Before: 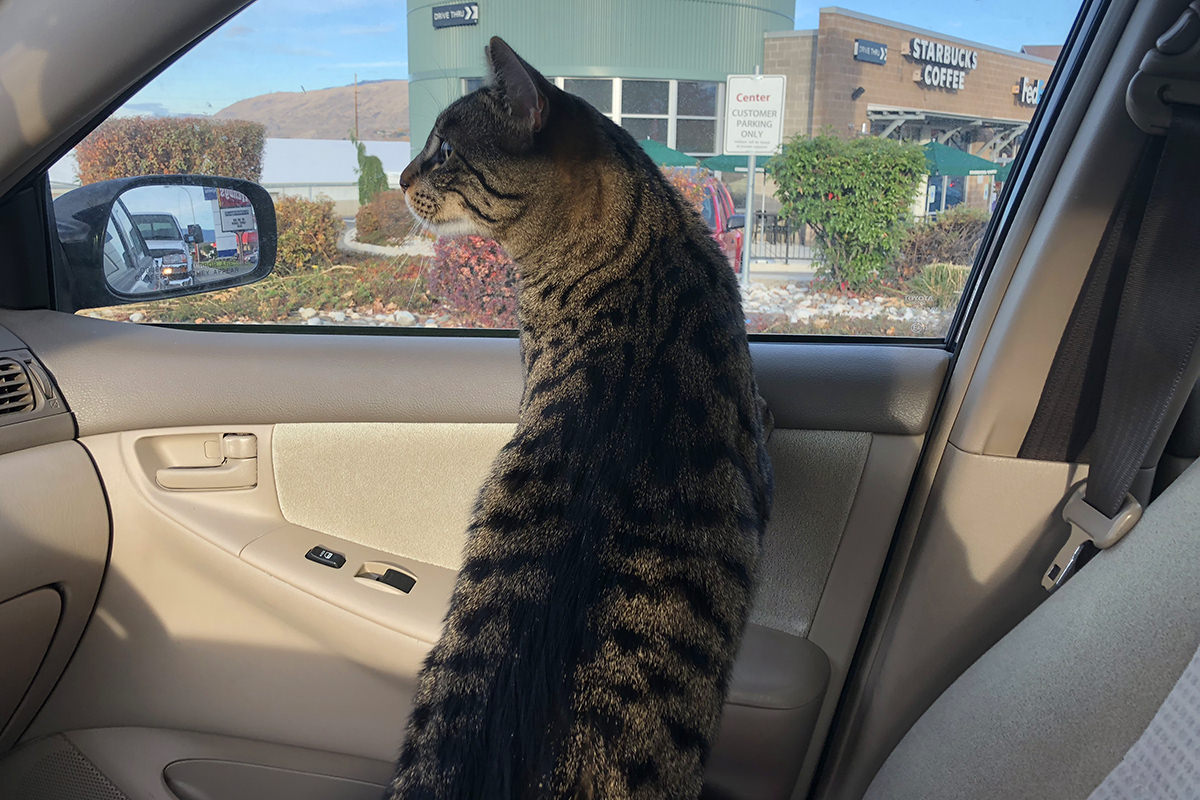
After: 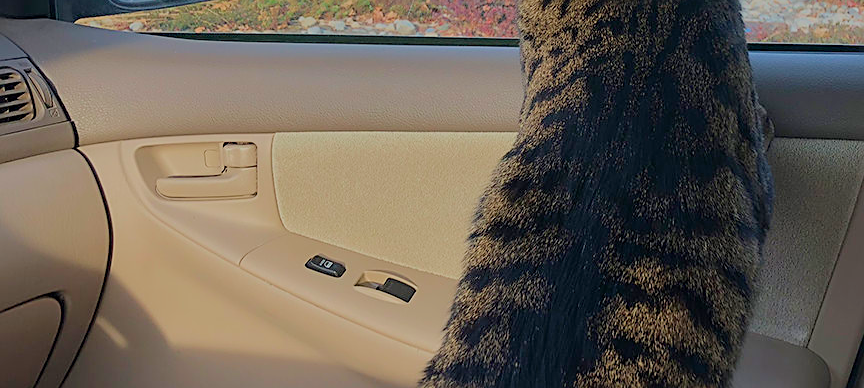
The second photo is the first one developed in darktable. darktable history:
sharpen: on, module defaults
color balance rgb: contrast -30%
crop: top 36.498%, right 27.964%, bottom 14.995%
rotate and perspective: automatic cropping off
filmic rgb: black relative exposure -7.65 EV, white relative exposure 4.56 EV, hardness 3.61, color science v6 (2022)
velvia: on, module defaults
